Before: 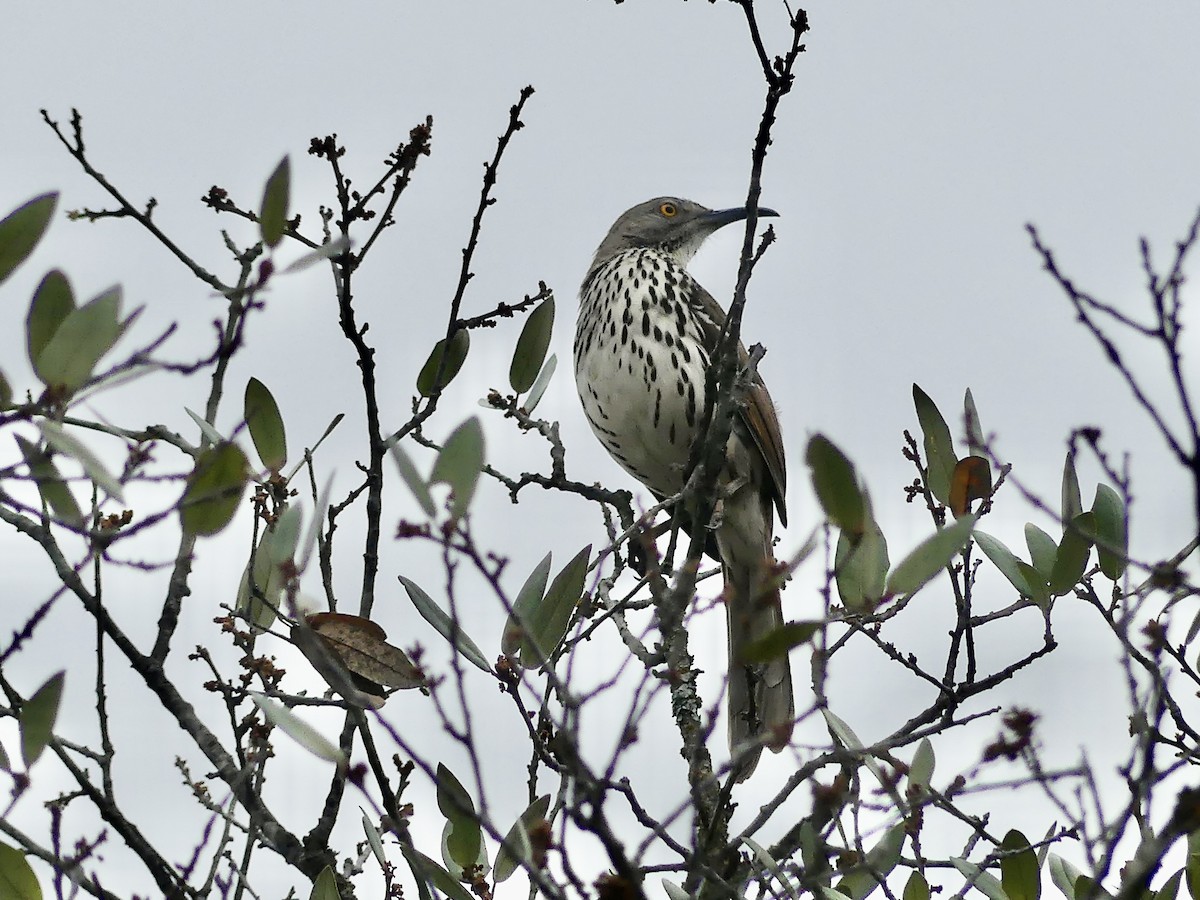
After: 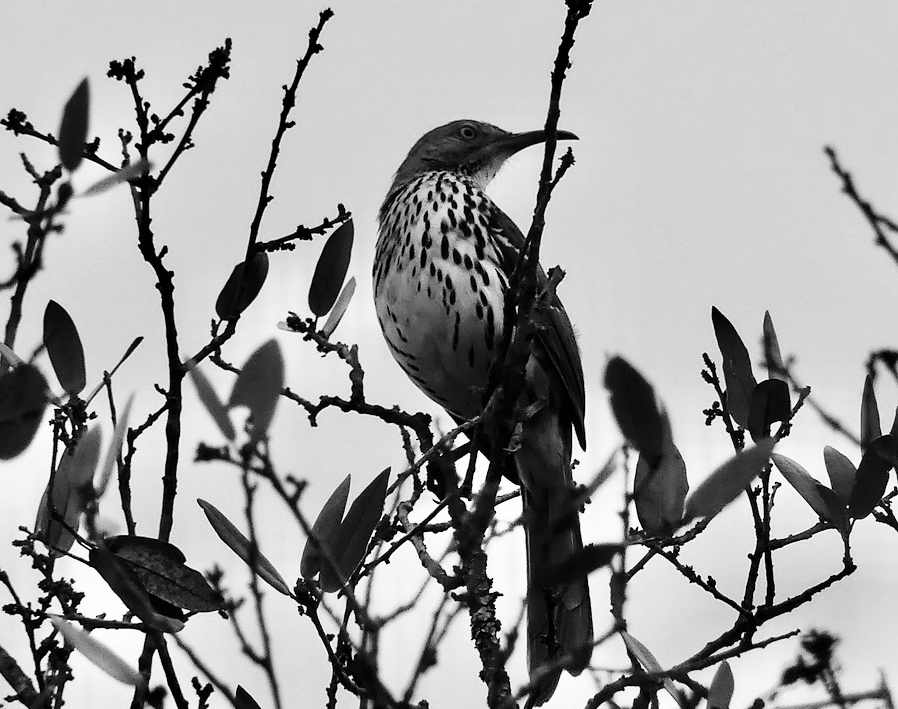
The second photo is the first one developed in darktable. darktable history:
levels: levels [0, 0.498, 0.996]
color calibration: output gray [0.25, 0.35, 0.4, 0], x 0.383, y 0.372, temperature 3905.17 K
contrast brightness saturation: contrast 0.19, brightness -0.24, saturation 0.11
crop: left 16.768%, top 8.653%, right 8.362%, bottom 12.485%
